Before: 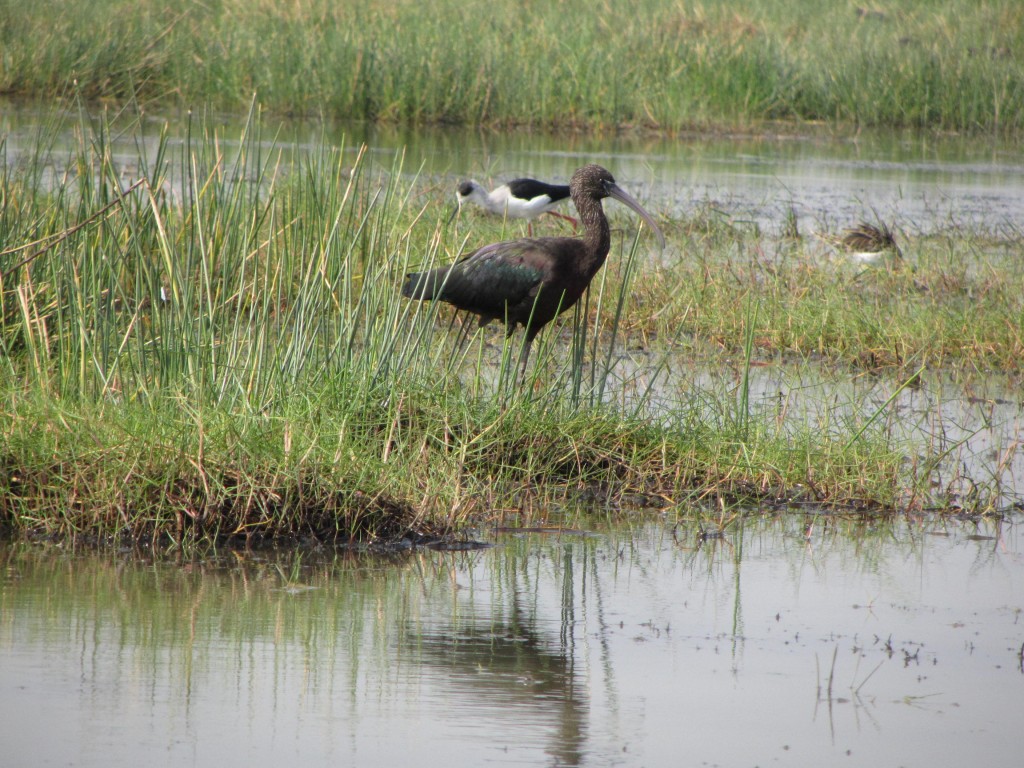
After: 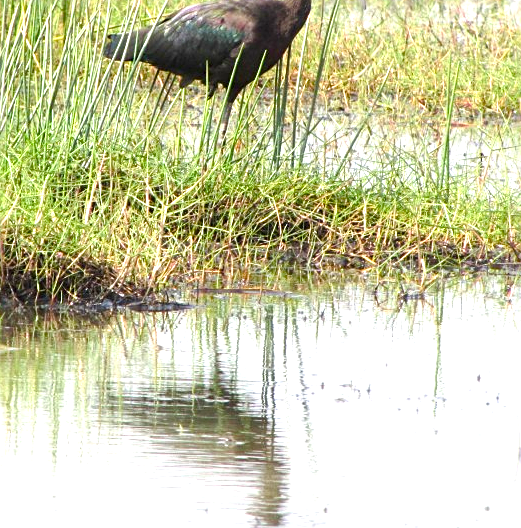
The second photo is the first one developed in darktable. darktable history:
sharpen: on, module defaults
crop and rotate: left 29.237%, top 31.152%, right 19.807%
exposure: exposure 1.137 EV, compensate highlight preservation false
color balance rgb: linear chroma grading › global chroma 8.12%, perceptual saturation grading › global saturation 9.07%, perceptual saturation grading › highlights -13.84%, perceptual saturation grading › mid-tones 14.88%, perceptual saturation grading › shadows 22.8%, perceptual brilliance grading › highlights 2.61%, global vibrance 12.07%
